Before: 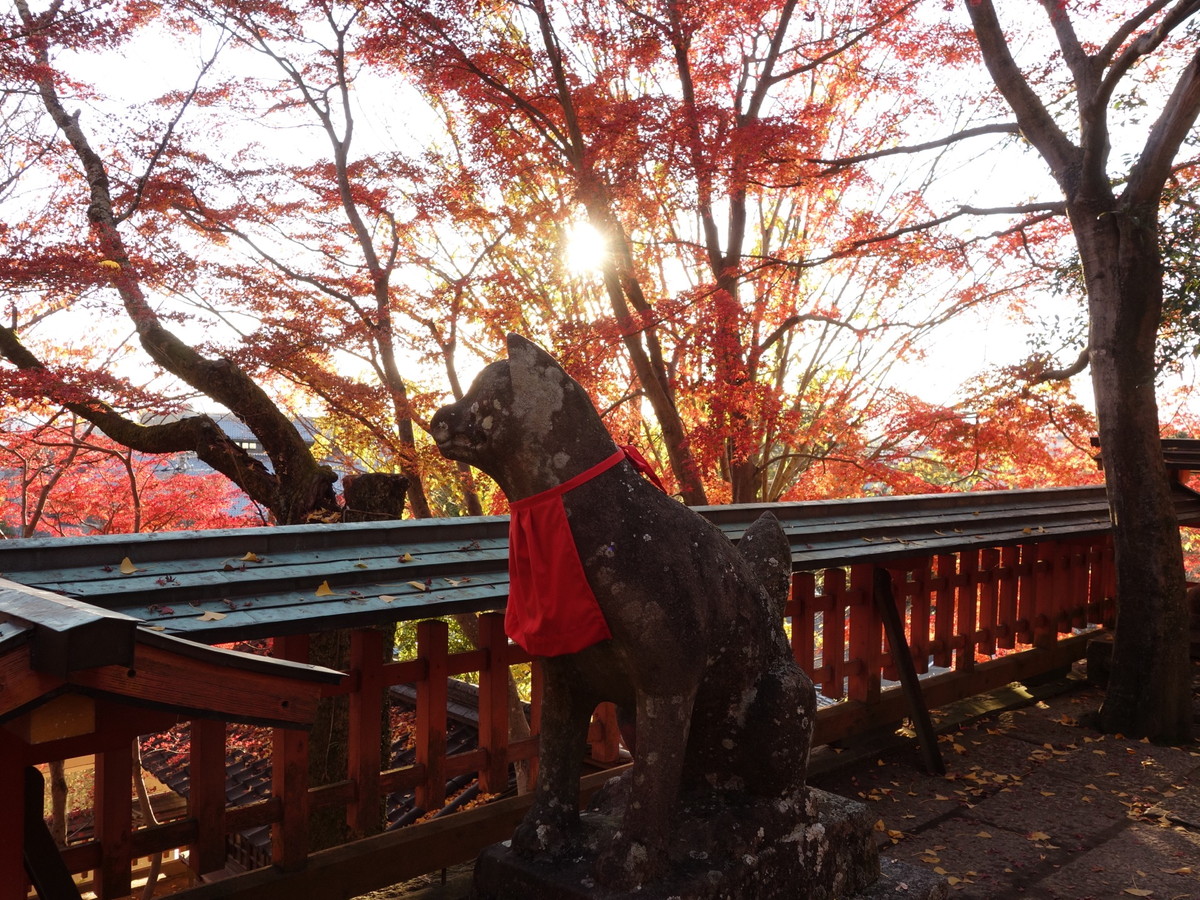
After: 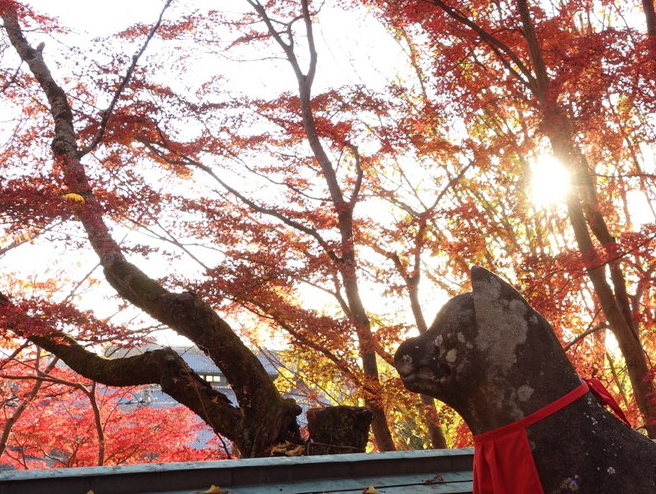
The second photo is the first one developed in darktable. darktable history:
white balance: red 1, blue 1
crop and rotate: left 3.047%, top 7.509%, right 42.236%, bottom 37.598%
